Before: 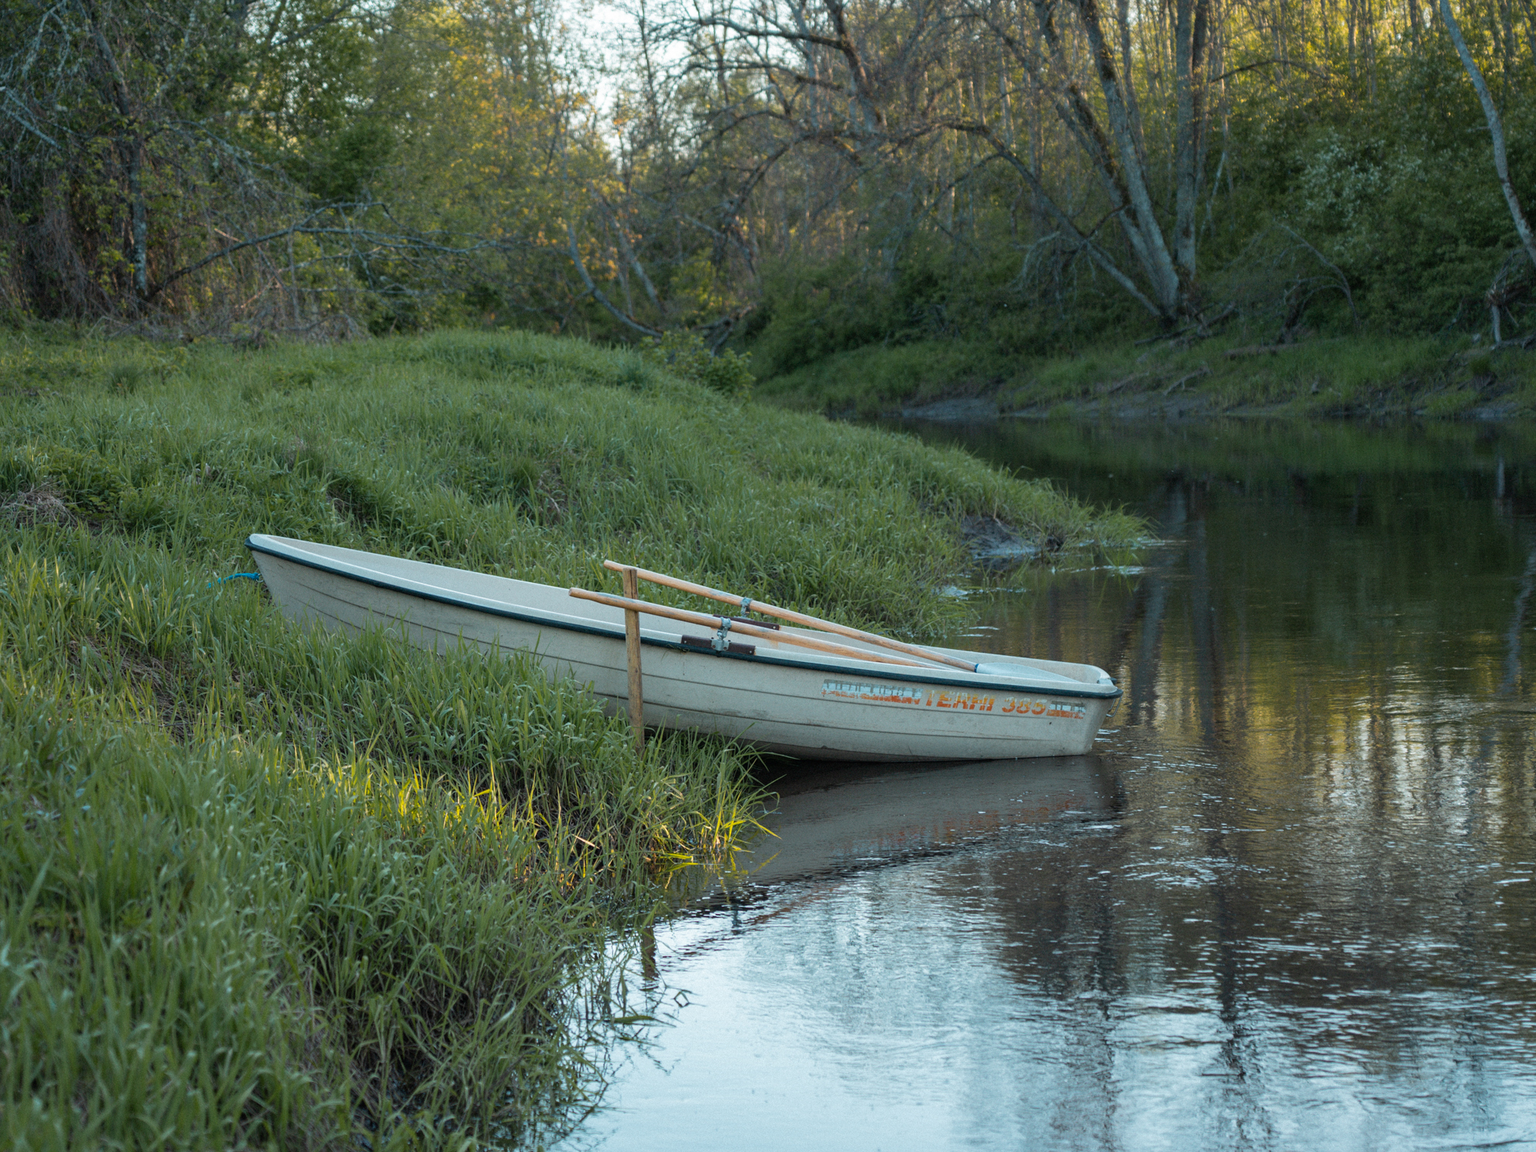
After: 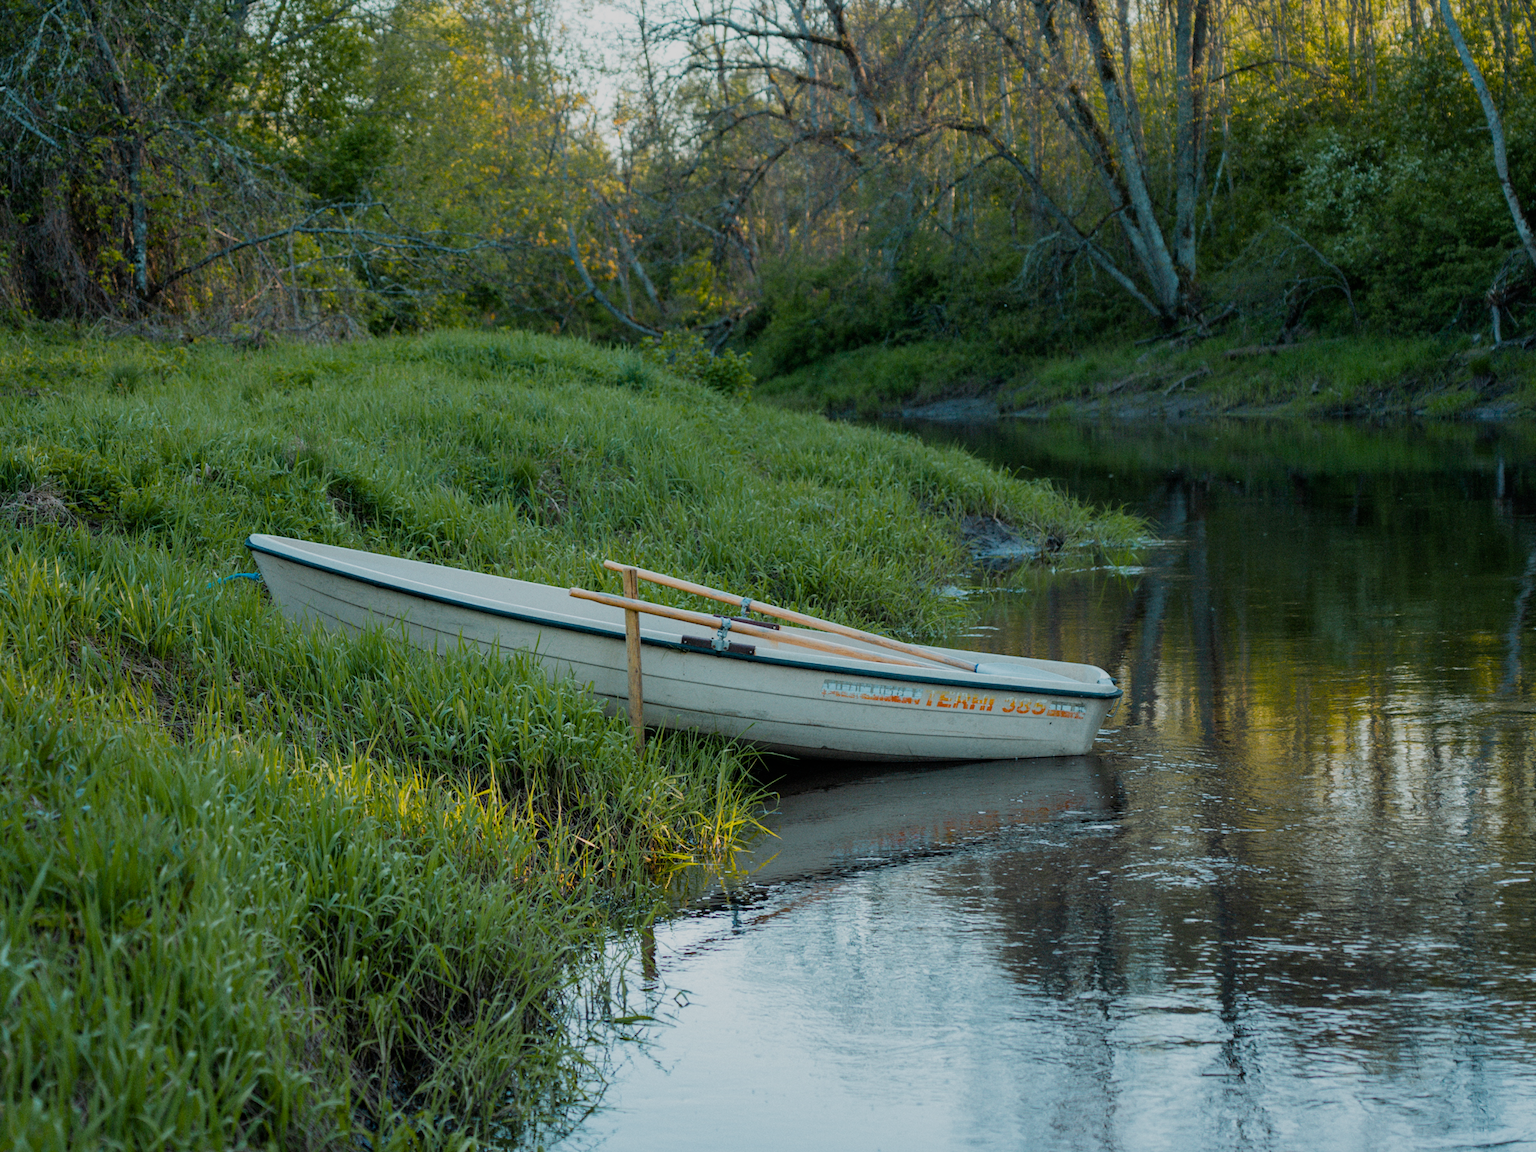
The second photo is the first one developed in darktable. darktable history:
exposure: compensate highlight preservation false
color balance rgb: perceptual saturation grading › global saturation 20%, perceptual saturation grading › highlights -25.651%, perceptual saturation grading › shadows 49.704%
filmic rgb: black relative exposure -7.65 EV, white relative exposure 4.56 EV, threshold 2.96 EV, hardness 3.61, enable highlight reconstruction true
